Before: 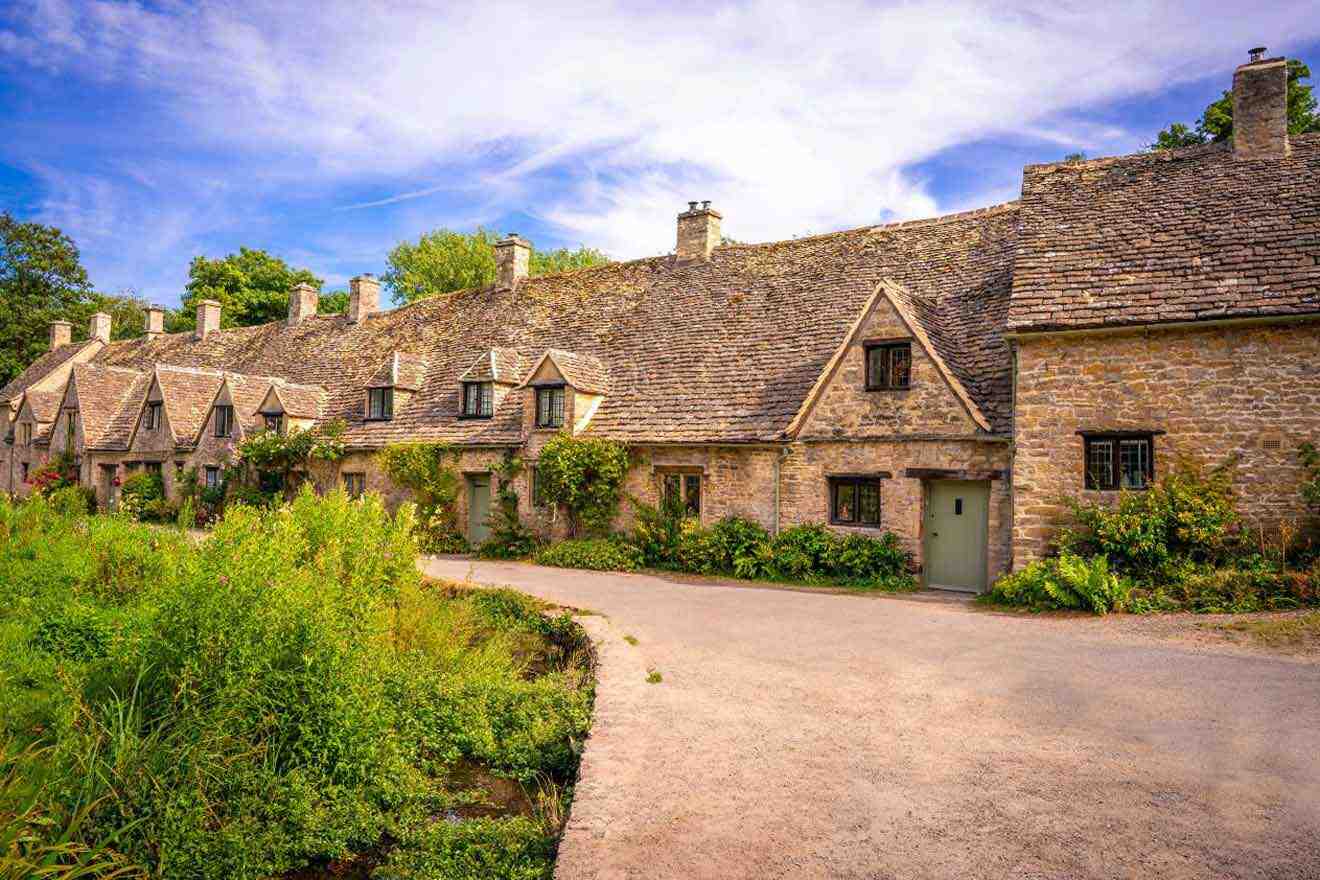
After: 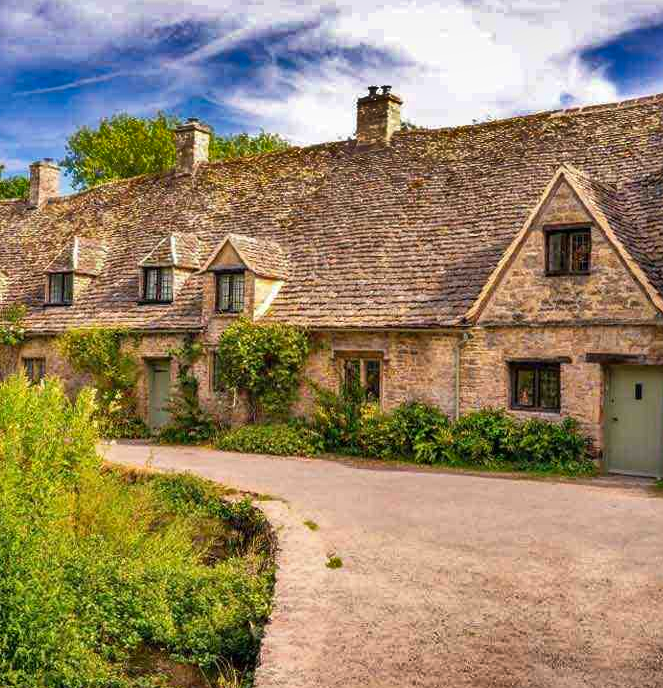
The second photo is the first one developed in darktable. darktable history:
crop and rotate: angle 0.013°, left 24.252%, top 13.072%, right 25.498%, bottom 8.702%
shadows and highlights: shadows 20.82, highlights -82.06, soften with gaussian
